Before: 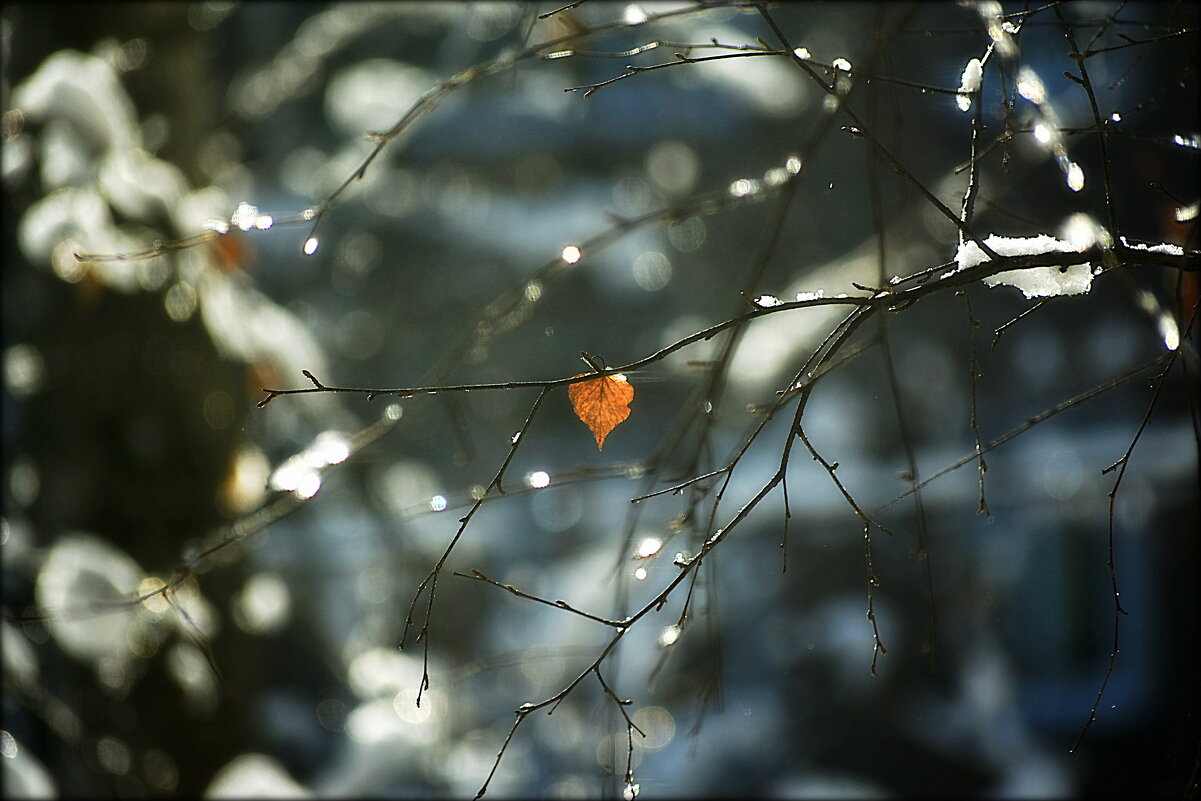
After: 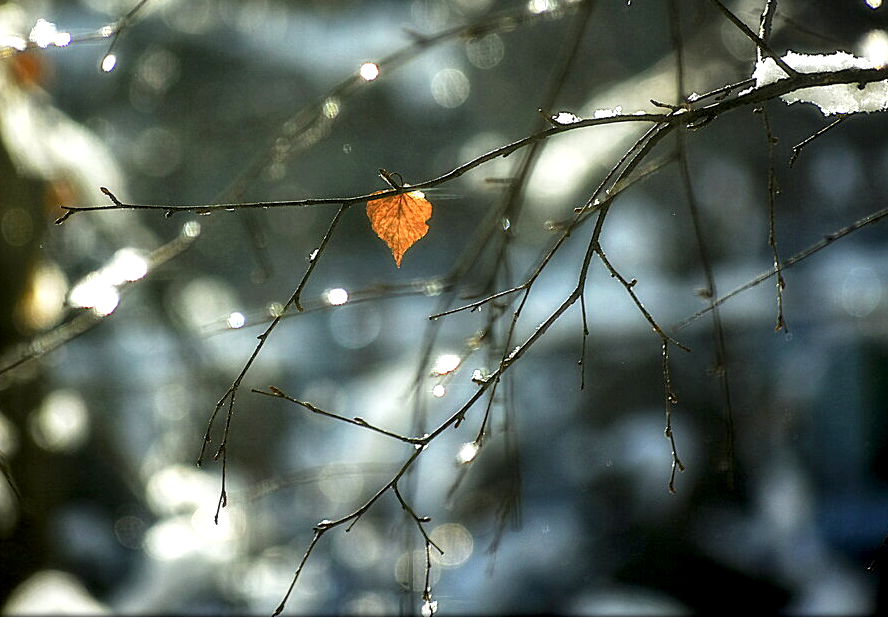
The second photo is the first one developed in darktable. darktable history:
exposure: black level correction 0.003, exposure 0.383 EV, compensate highlight preservation false
local contrast: detail 130%
crop: left 16.871%, top 22.857%, right 9.116%
